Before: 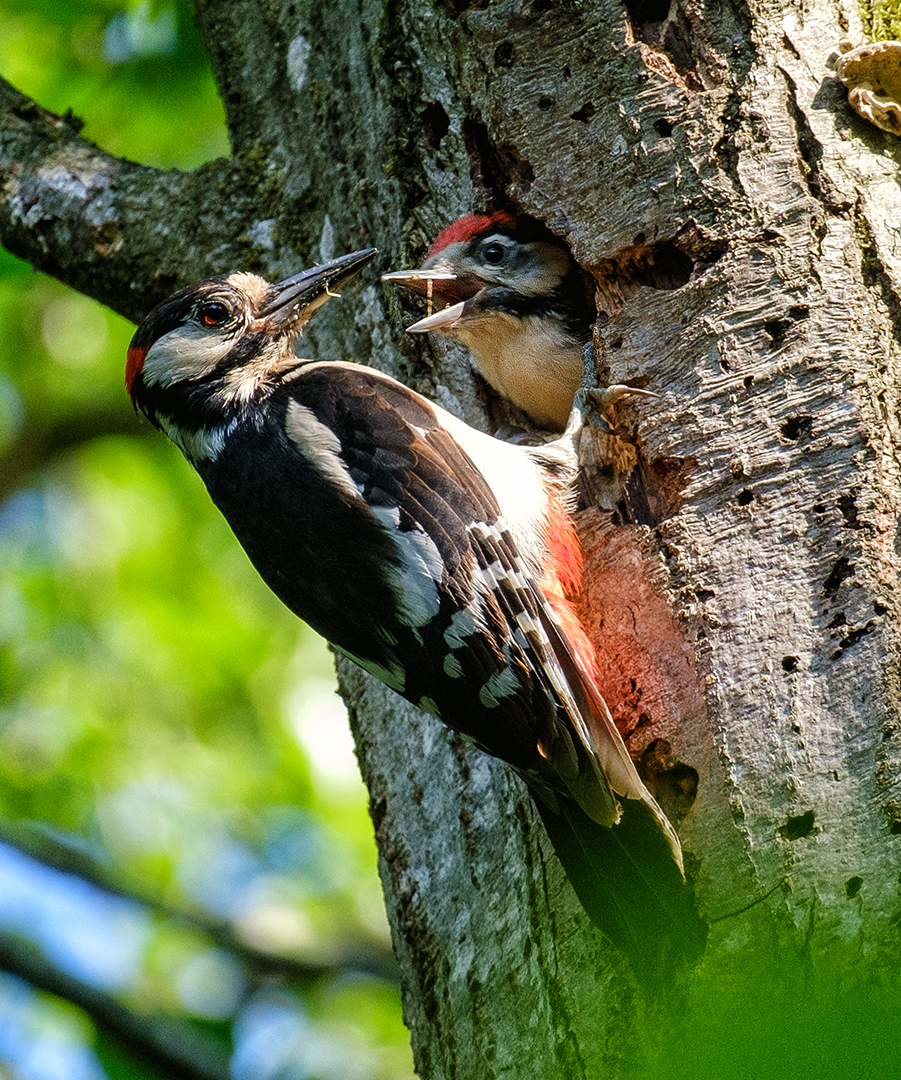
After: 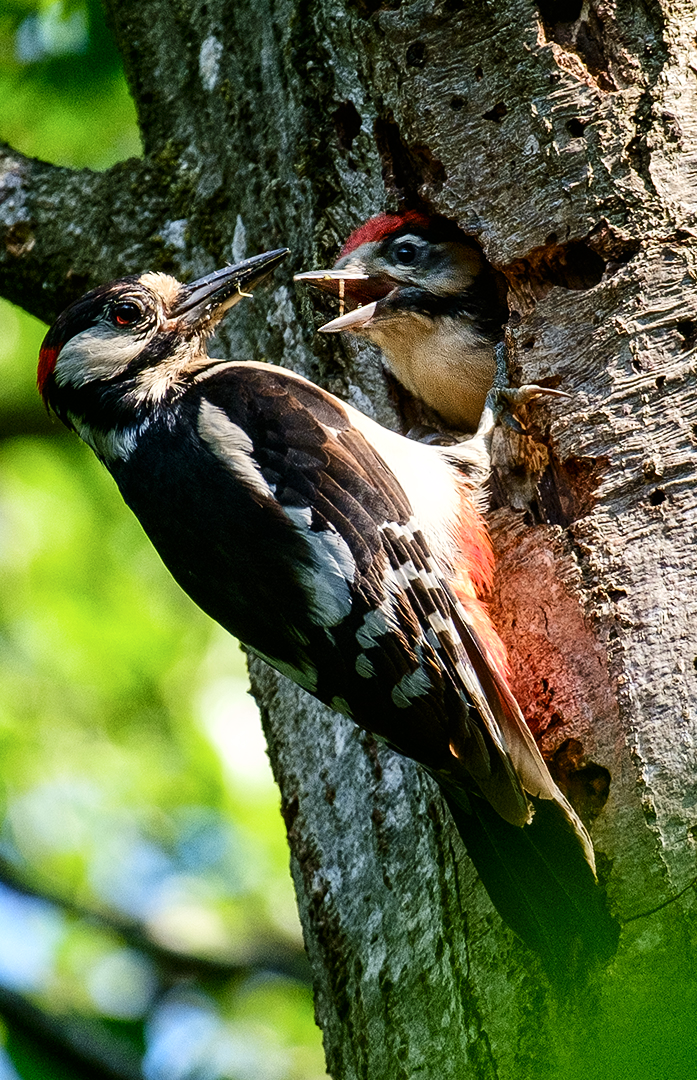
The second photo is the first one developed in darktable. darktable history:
crop: left 9.859%, right 12.782%
contrast brightness saturation: contrast 0.224
